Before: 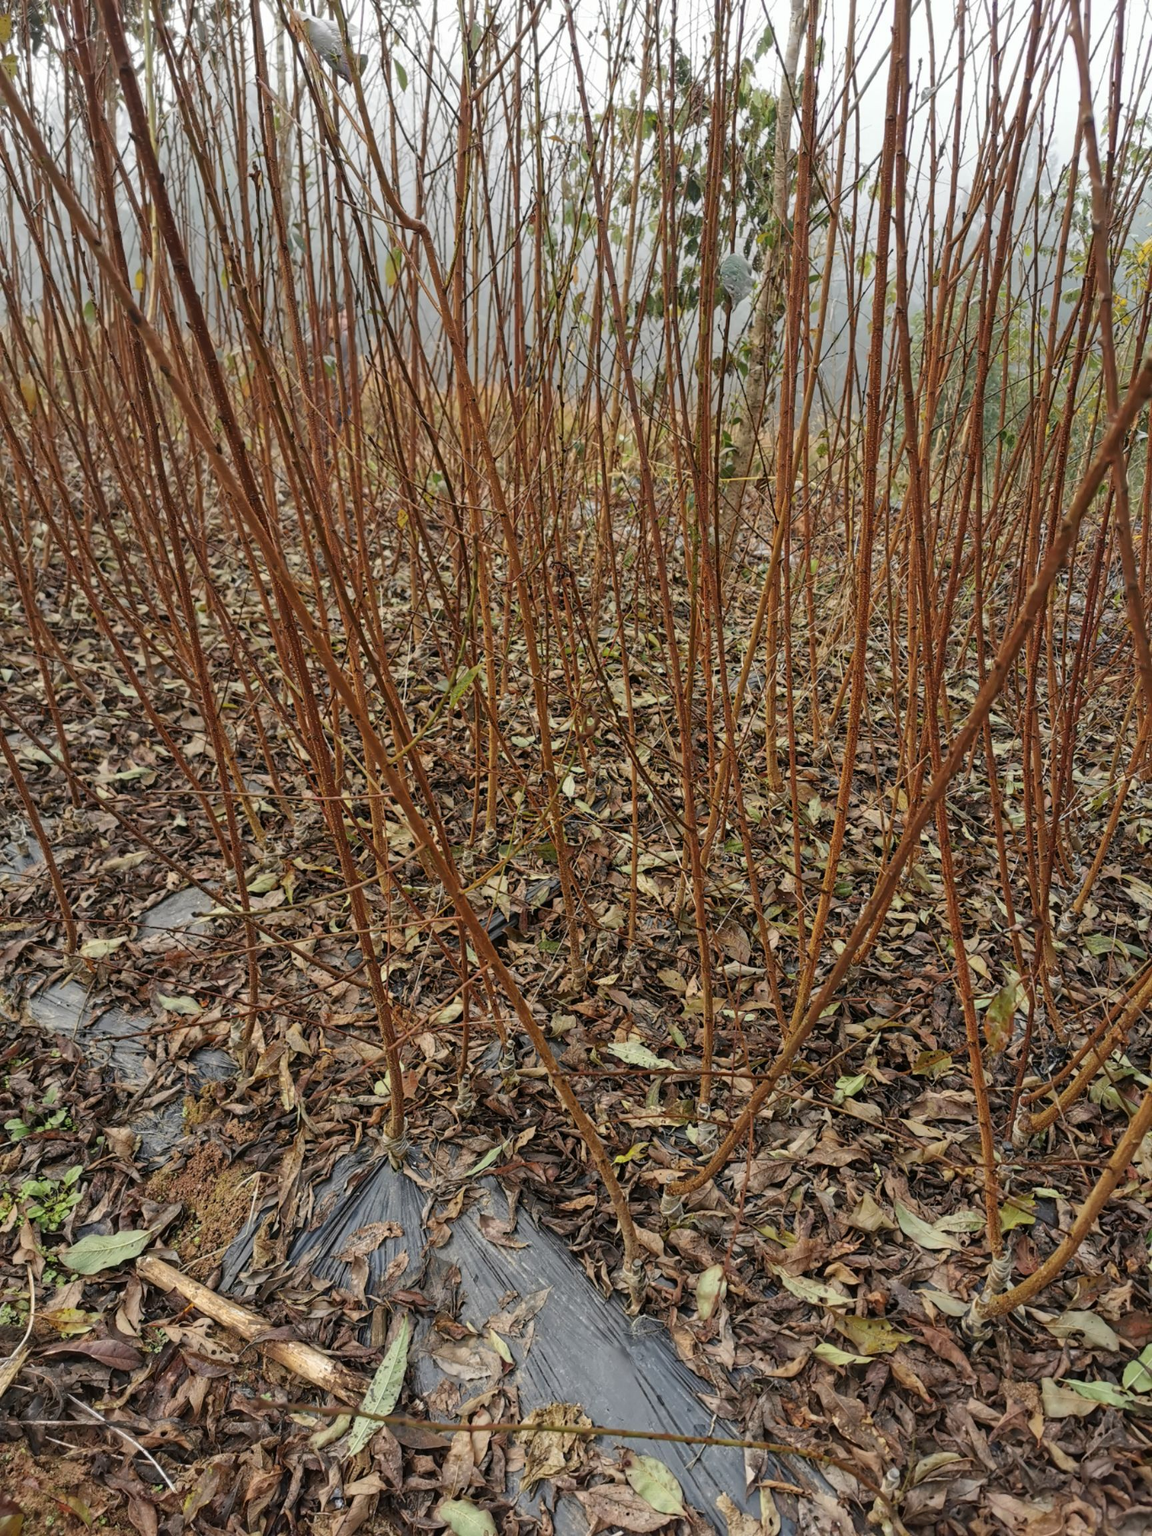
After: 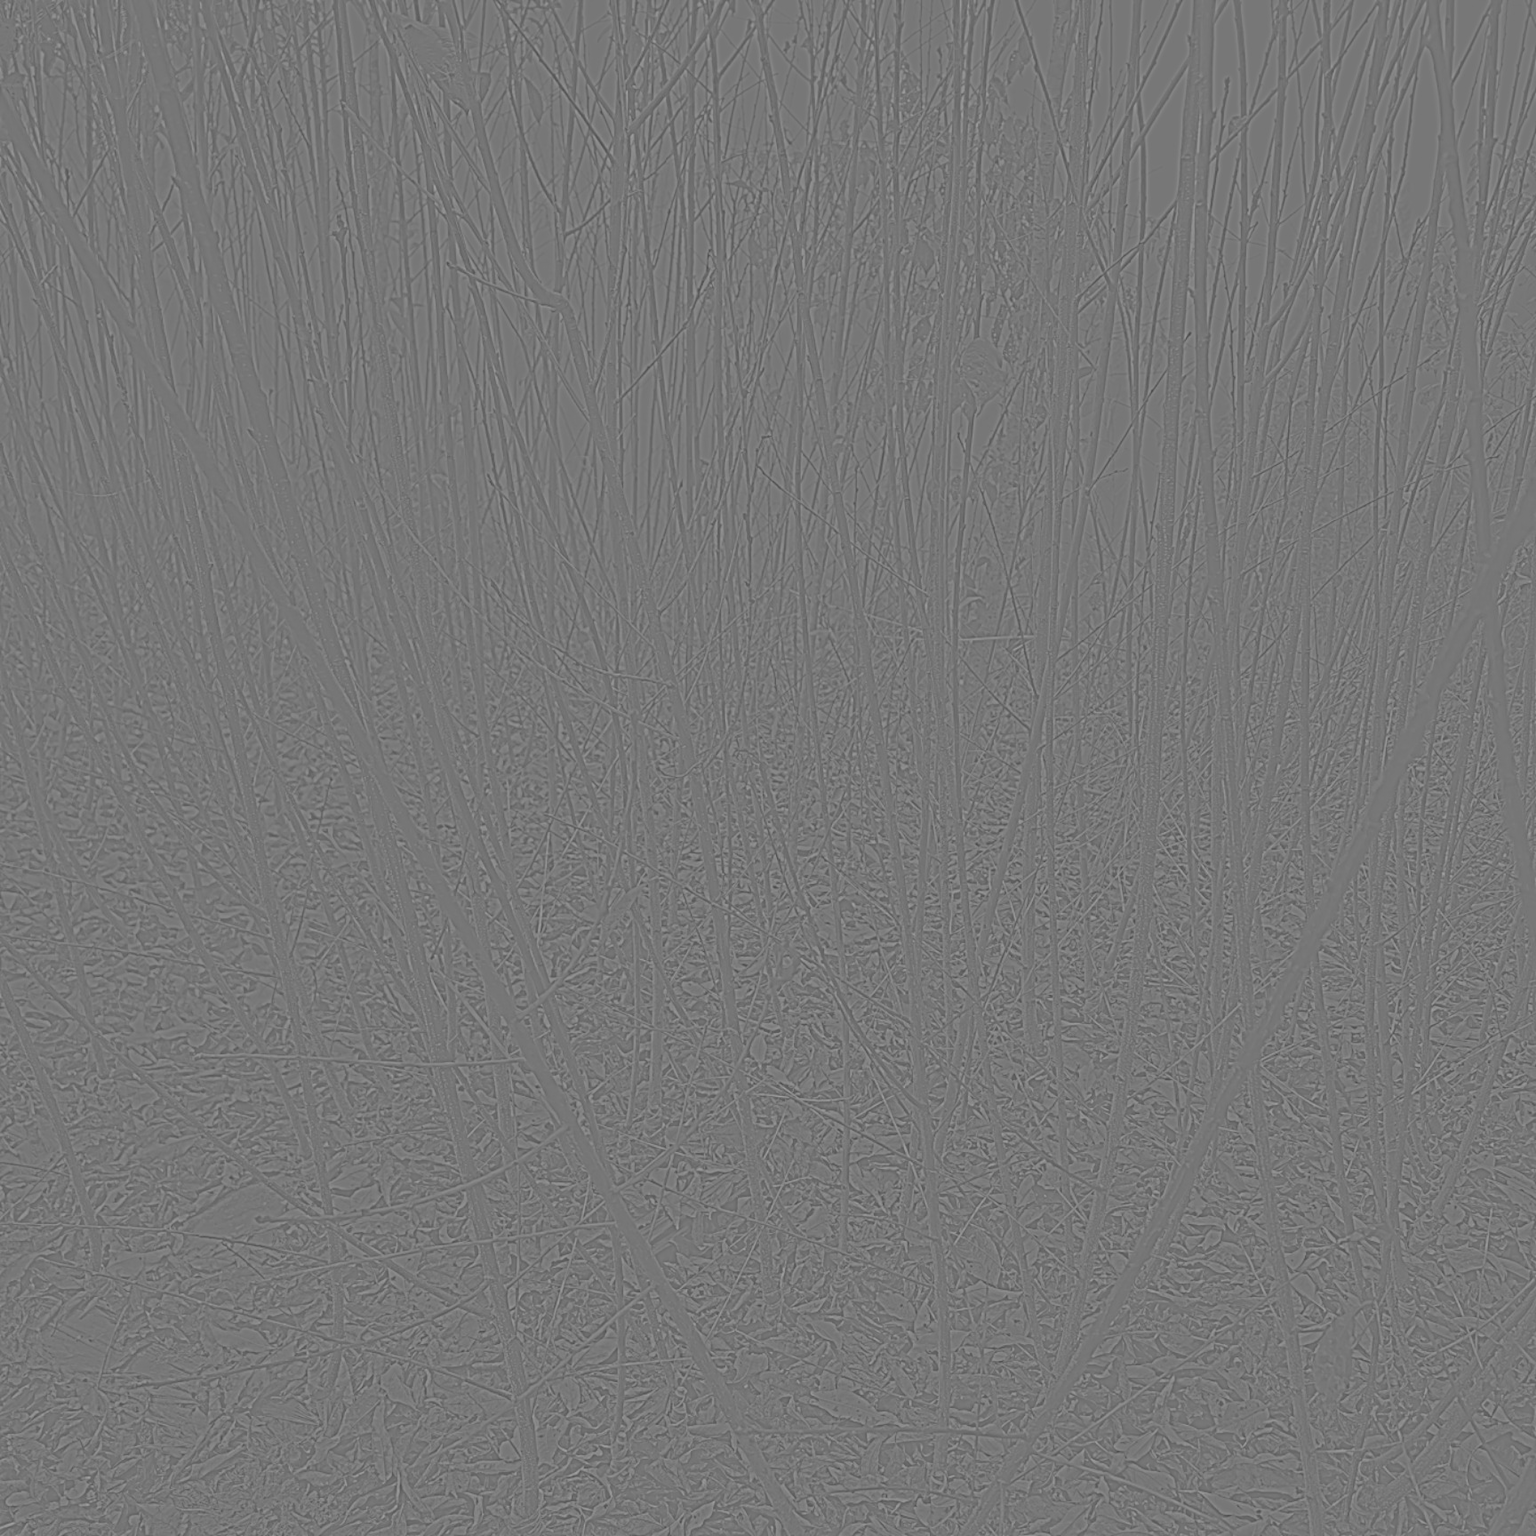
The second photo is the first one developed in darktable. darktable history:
crop: bottom 24.967%
highpass: sharpness 9.84%, contrast boost 9.94%
